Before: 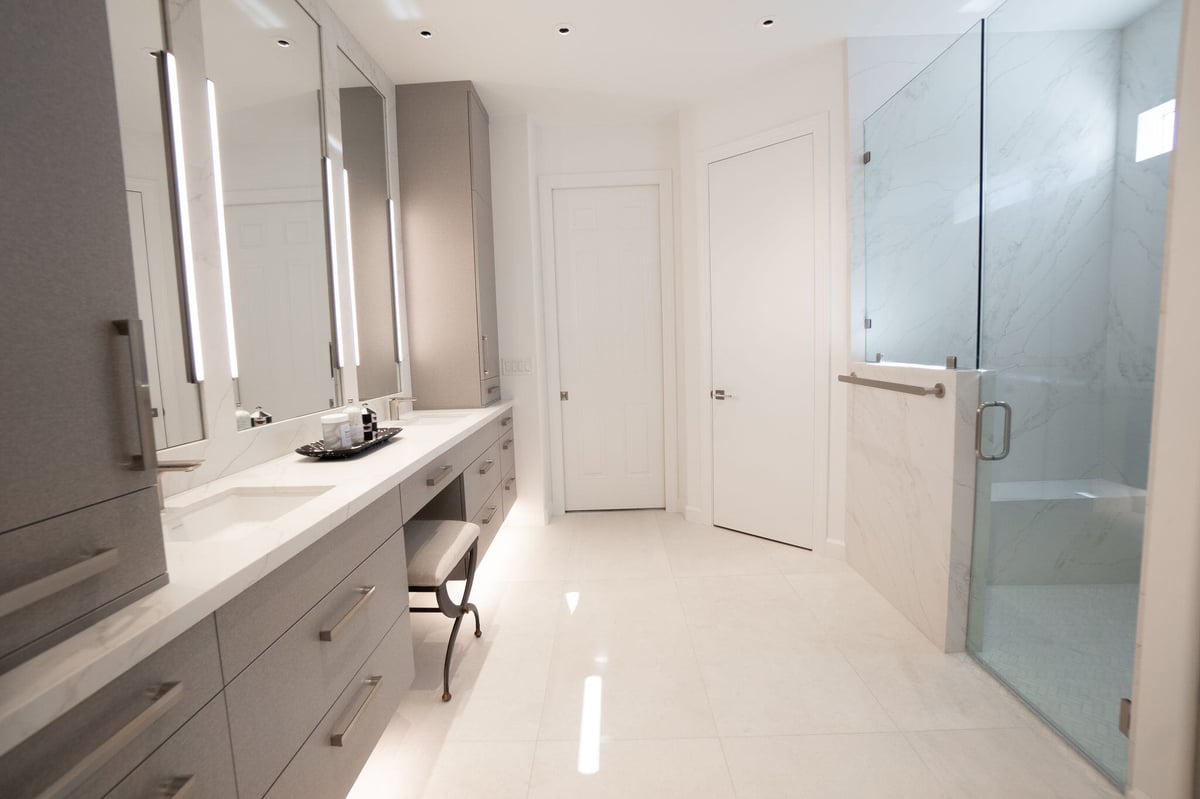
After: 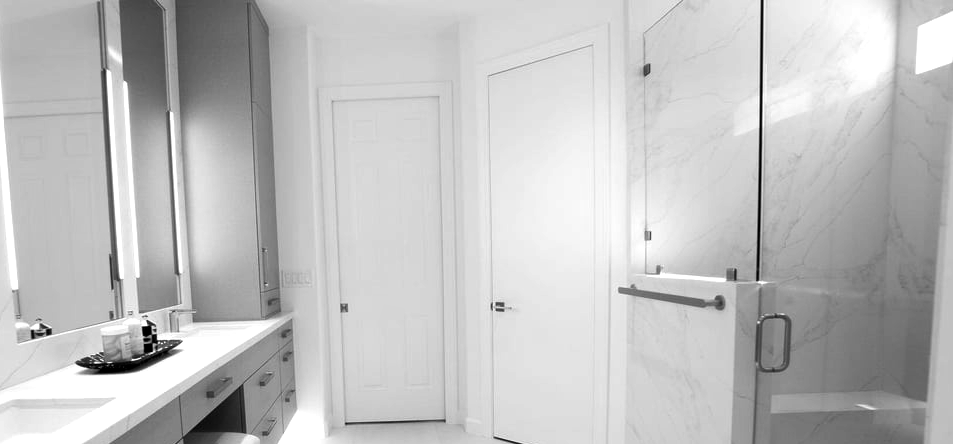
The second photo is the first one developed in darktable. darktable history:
crop: left 18.38%, top 11.092%, right 2.134%, bottom 33.217%
exposure: exposure -0.462 EV, compensate highlight preservation false
color balance rgb: shadows lift › luminance -7.7%, shadows lift › chroma 2.13%, shadows lift › hue 165.27°, power › luminance -7.77%, power › chroma 1.1%, power › hue 215.88°, highlights gain › luminance 15.15%, highlights gain › chroma 7%, highlights gain › hue 125.57°, global offset › luminance -0.33%, global offset › chroma 0.11%, global offset › hue 165.27°, perceptual saturation grading › global saturation 24.42%, perceptual saturation grading › highlights -24.42%, perceptual saturation grading › mid-tones 24.42%, perceptual saturation grading › shadows 40%, perceptual brilliance grading › global brilliance -5%, perceptual brilliance grading › highlights 24.42%, perceptual brilliance grading › mid-tones 7%, perceptual brilliance grading › shadows -5%
monochrome: a 2.21, b -1.33, size 2.2
